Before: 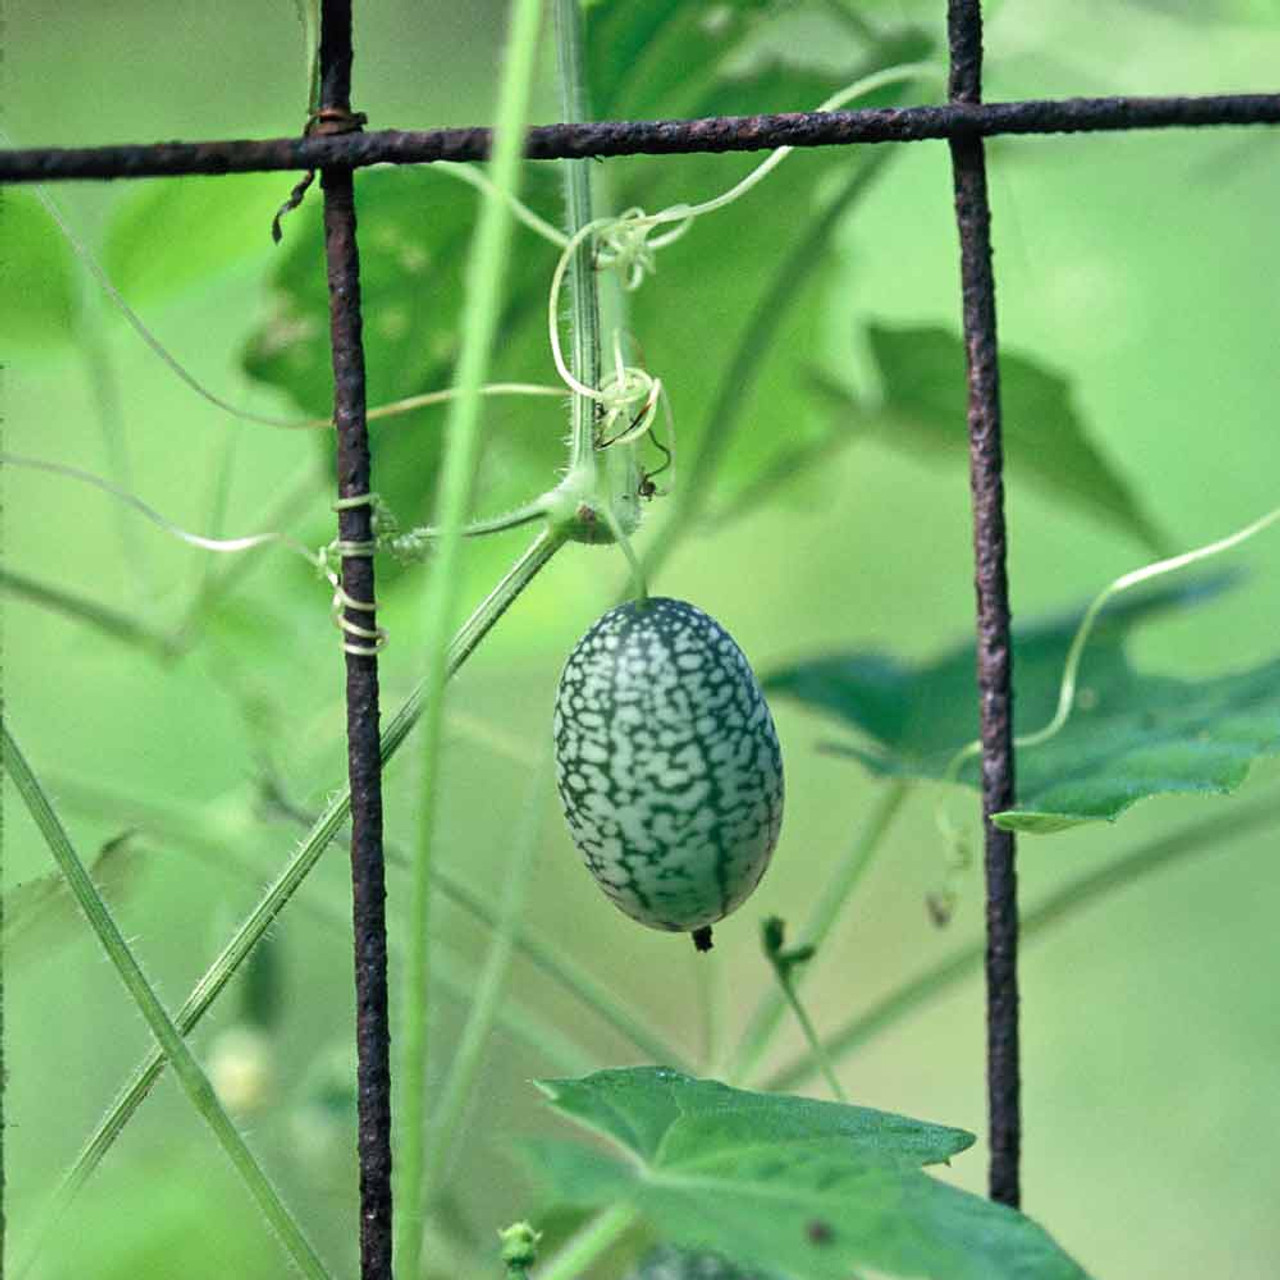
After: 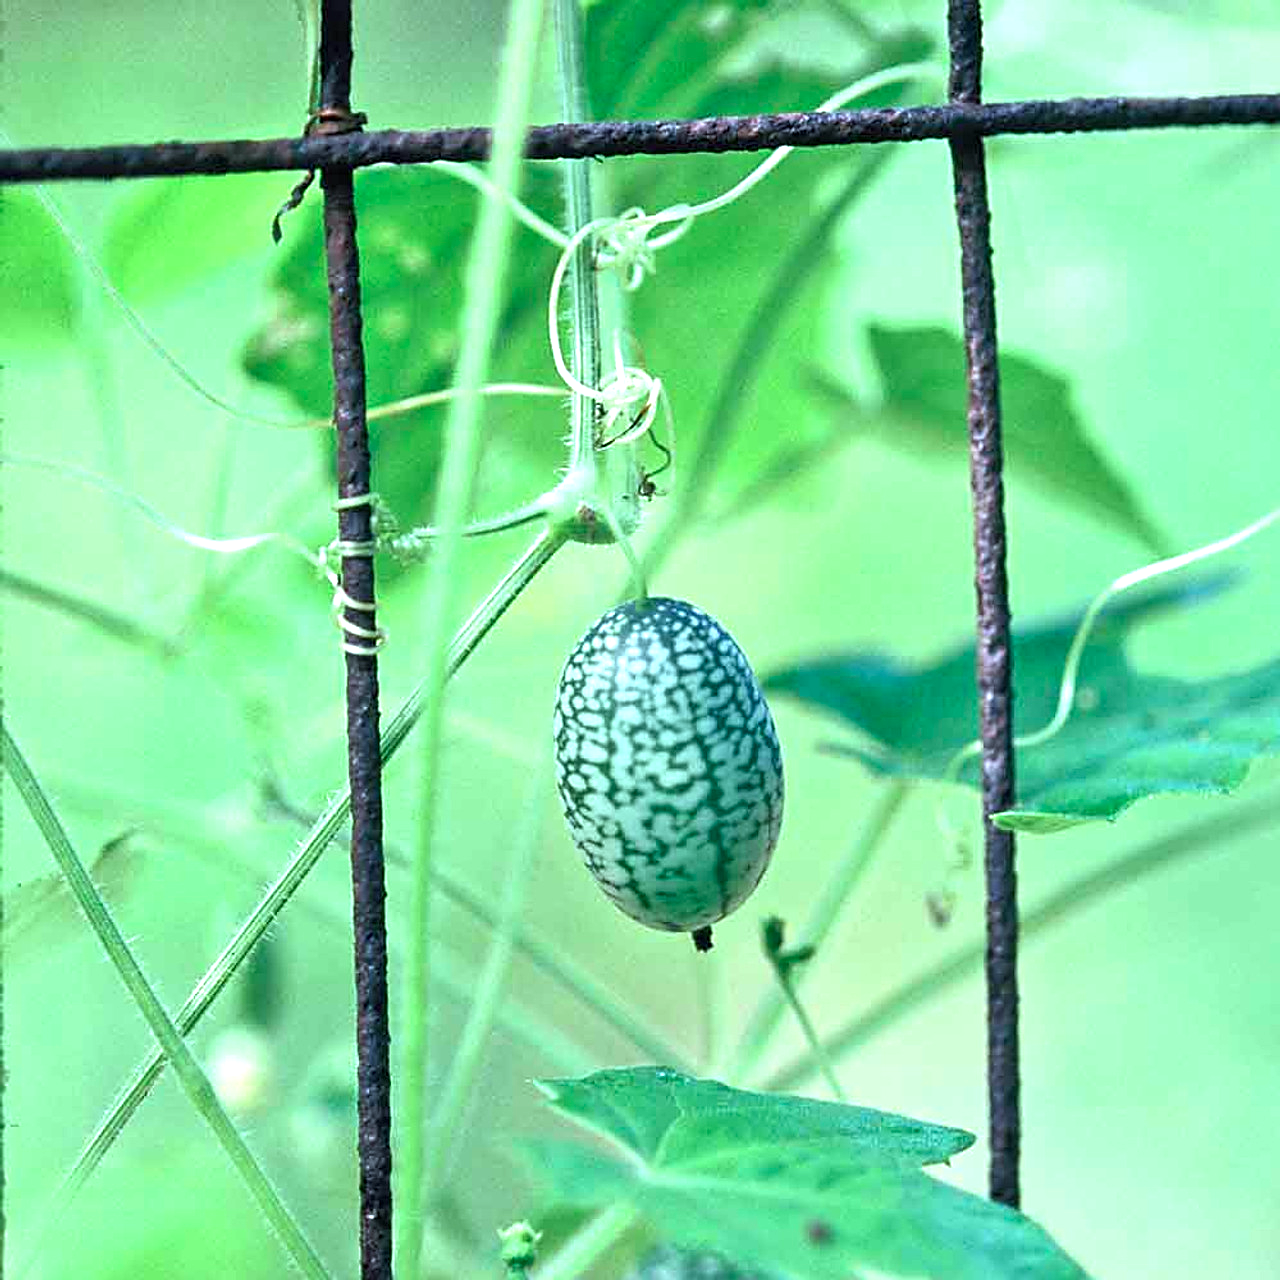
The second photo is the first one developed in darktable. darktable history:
sharpen: on, module defaults
color calibration: illuminant F (fluorescent), F source F9 (Cool White Deluxe 4150 K) – high CRI, x 0.375, y 0.373, temperature 4153.6 K
exposure: exposure 0.829 EV, compensate exposure bias true, compensate highlight preservation false
